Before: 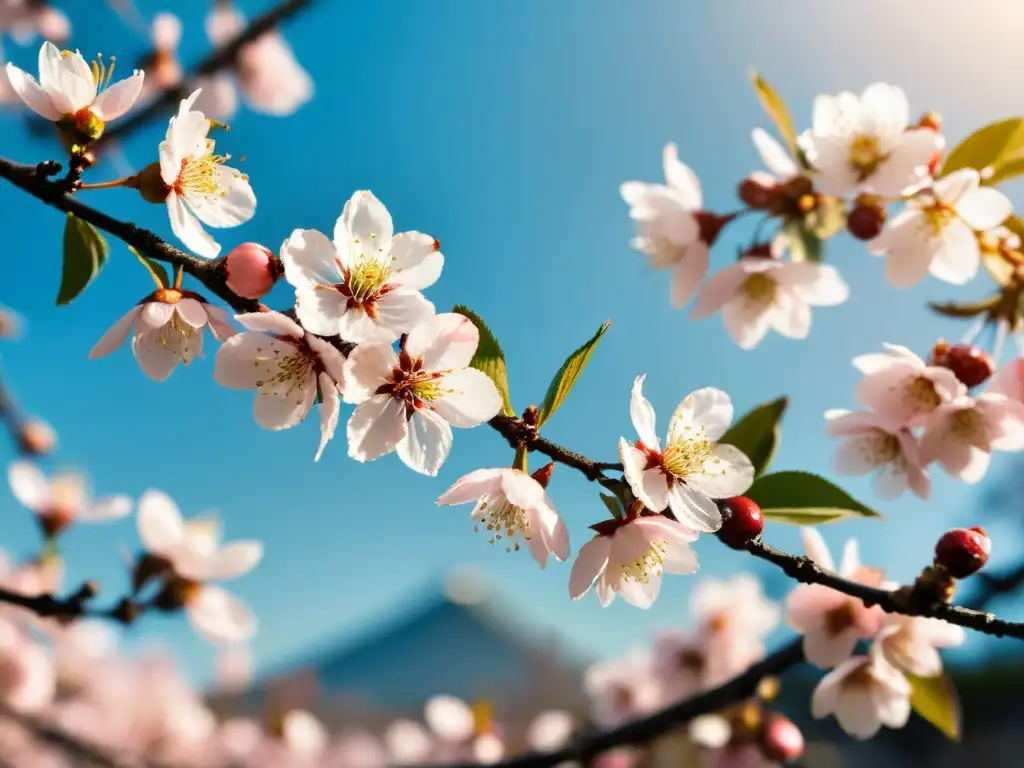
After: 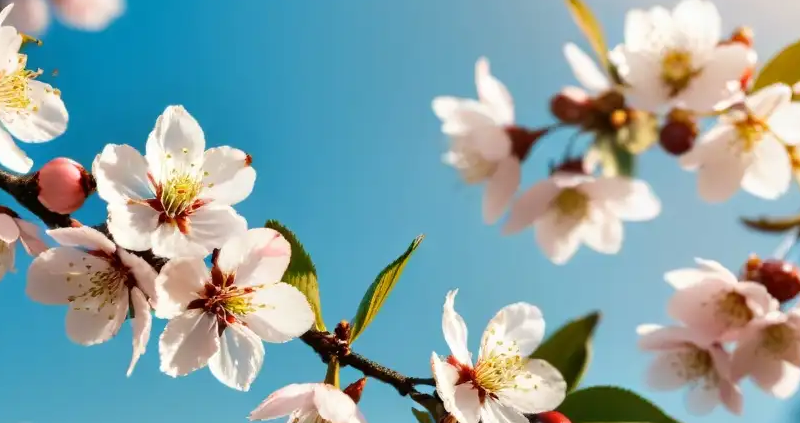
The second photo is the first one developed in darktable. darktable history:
crop: left 18.387%, top 11.095%, right 2.004%, bottom 32.729%
